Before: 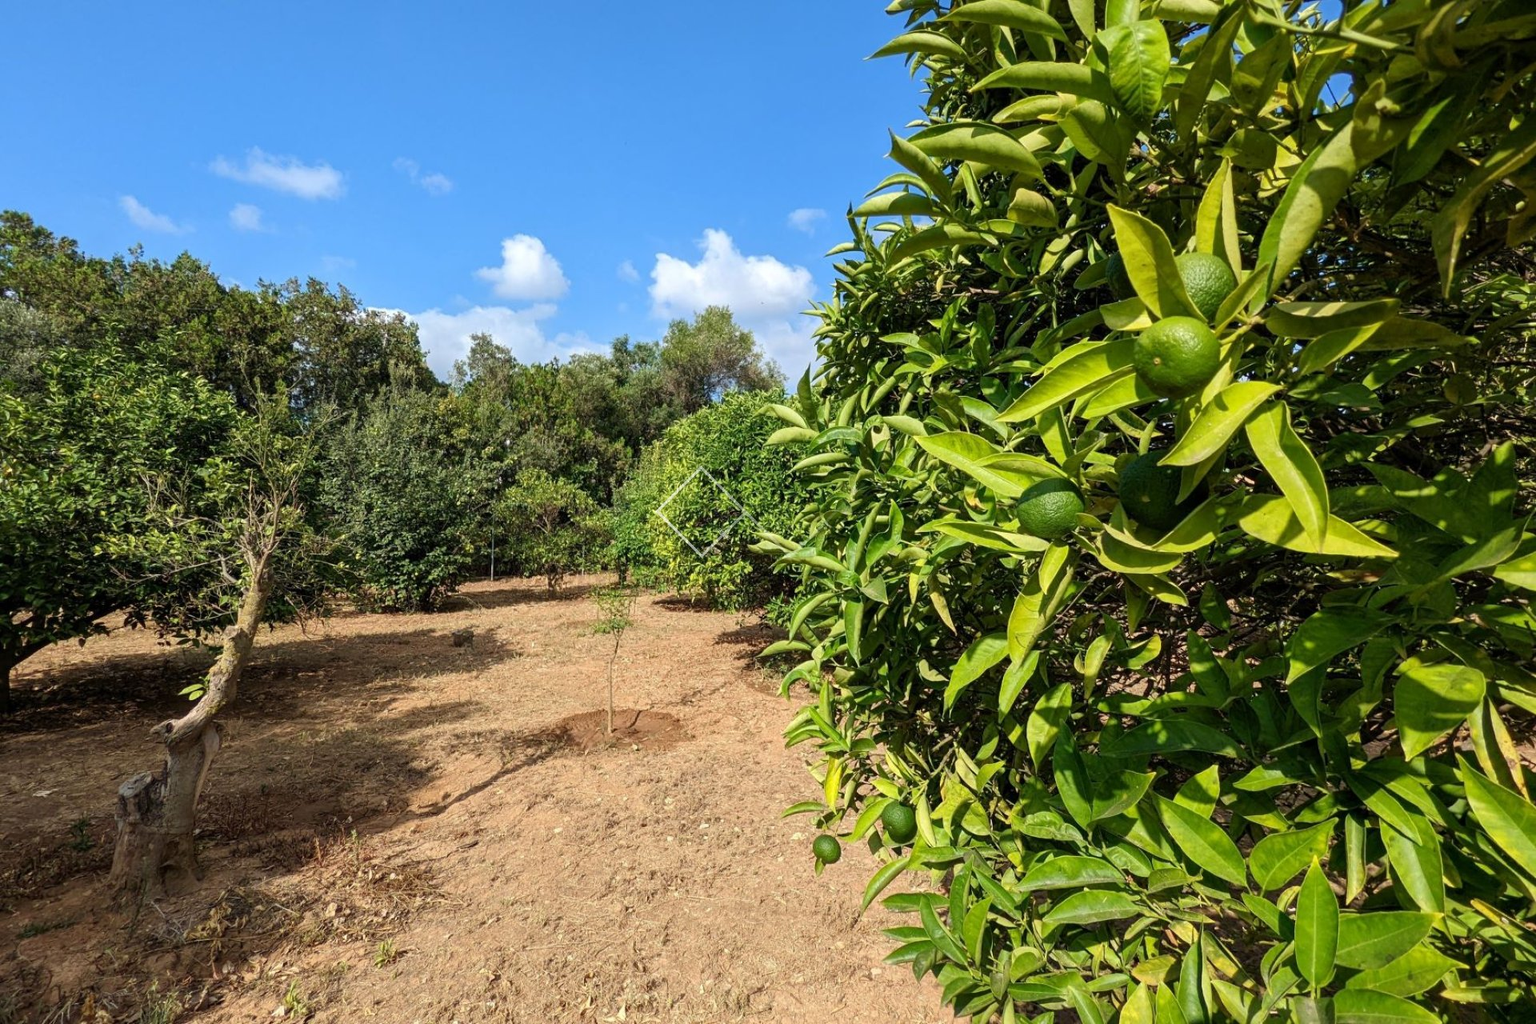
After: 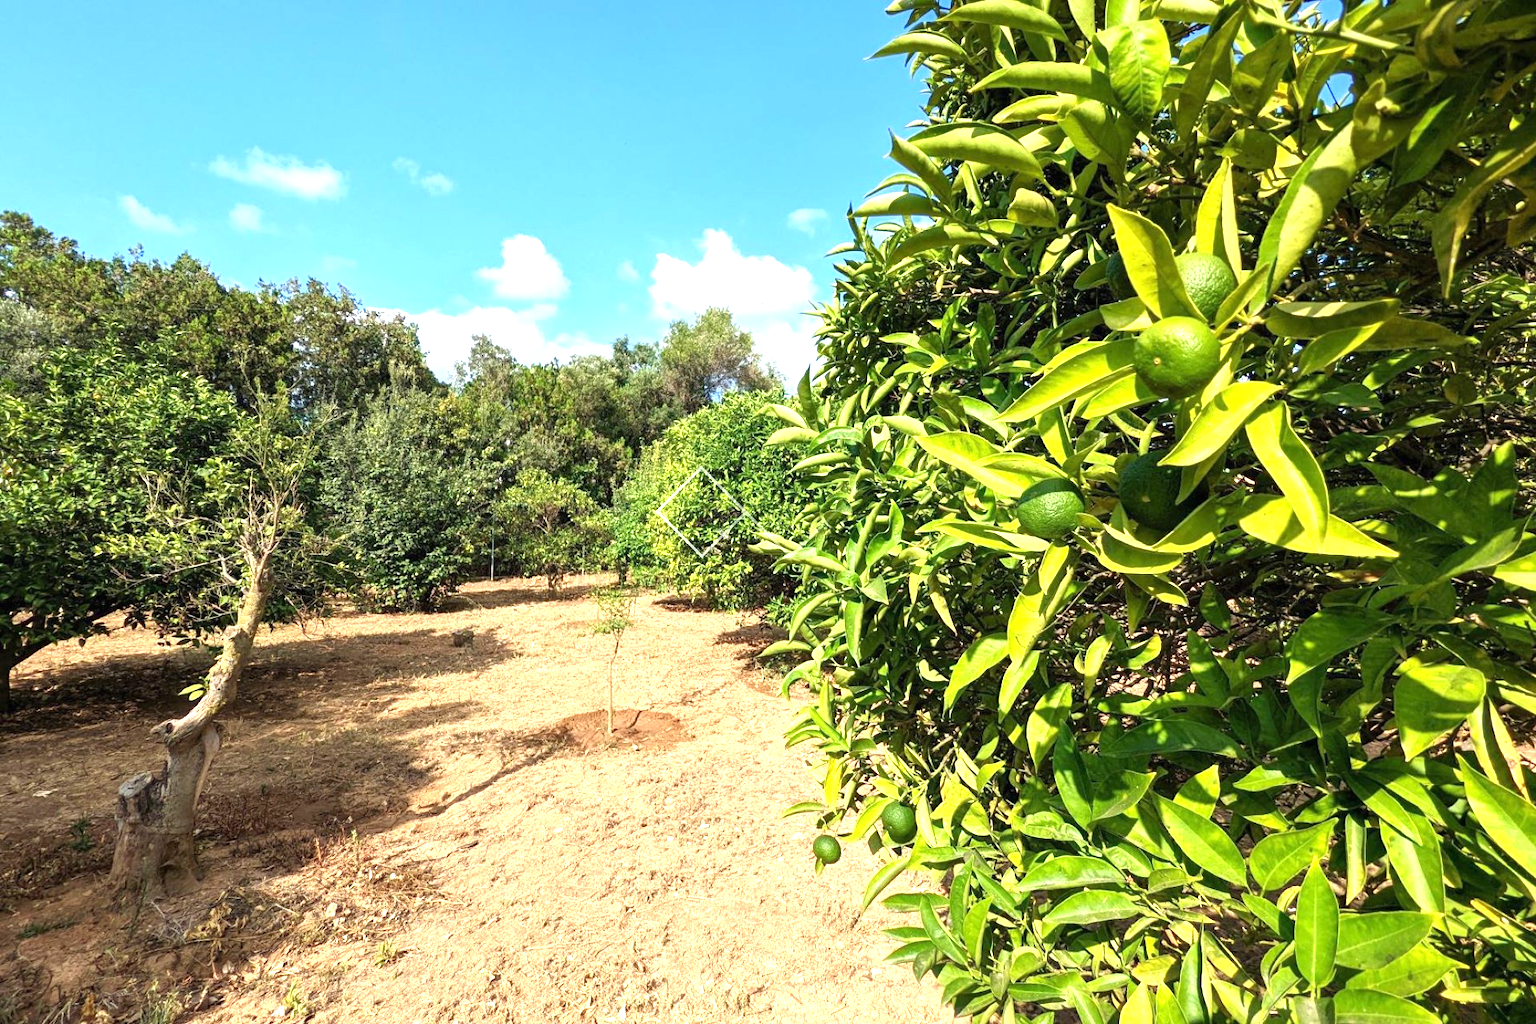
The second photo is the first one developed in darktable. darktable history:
exposure: black level correction 0, exposure 1.122 EV, compensate highlight preservation false
